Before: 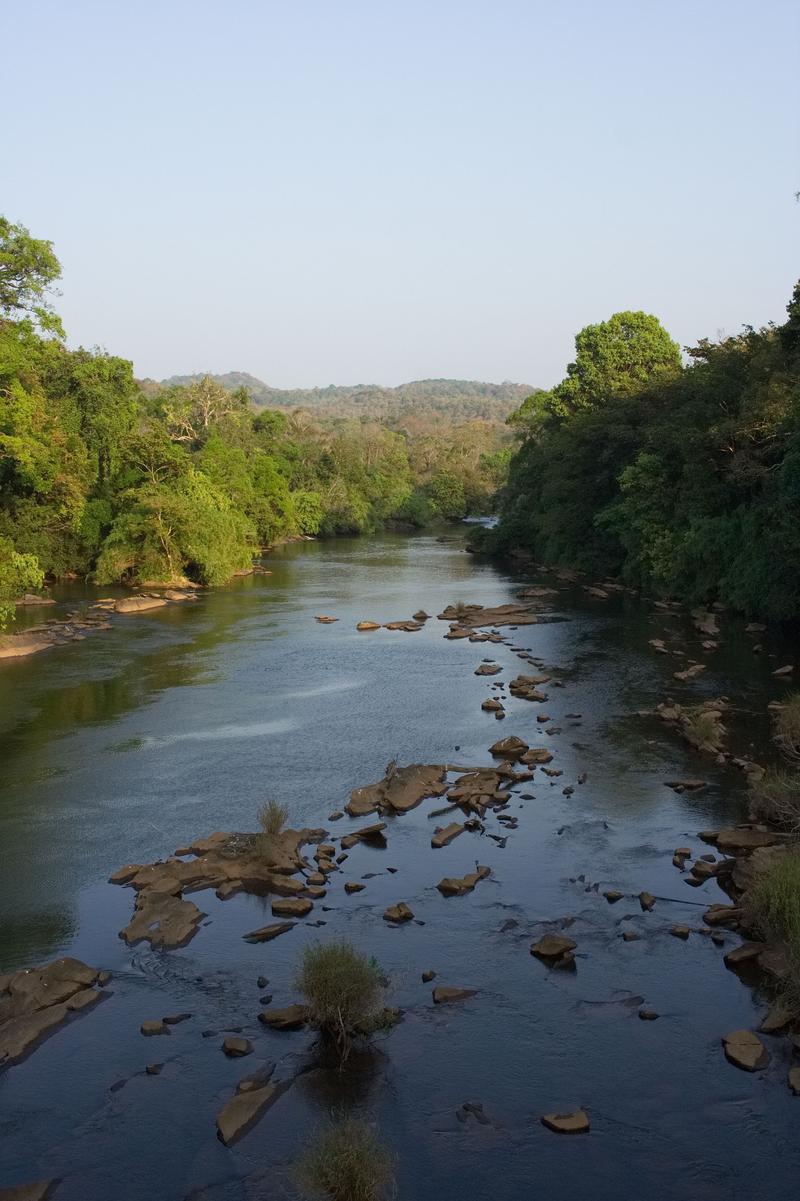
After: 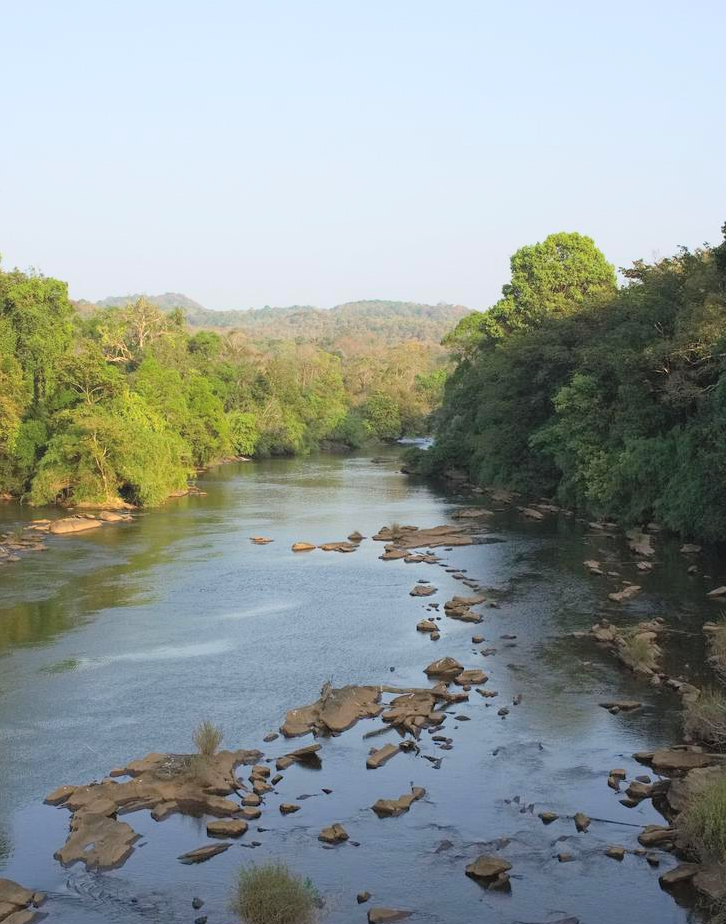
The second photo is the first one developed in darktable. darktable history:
crop: left 8.155%, top 6.611%, bottom 15.385%
contrast brightness saturation: contrast 0.1, brightness 0.3, saturation 0.14
